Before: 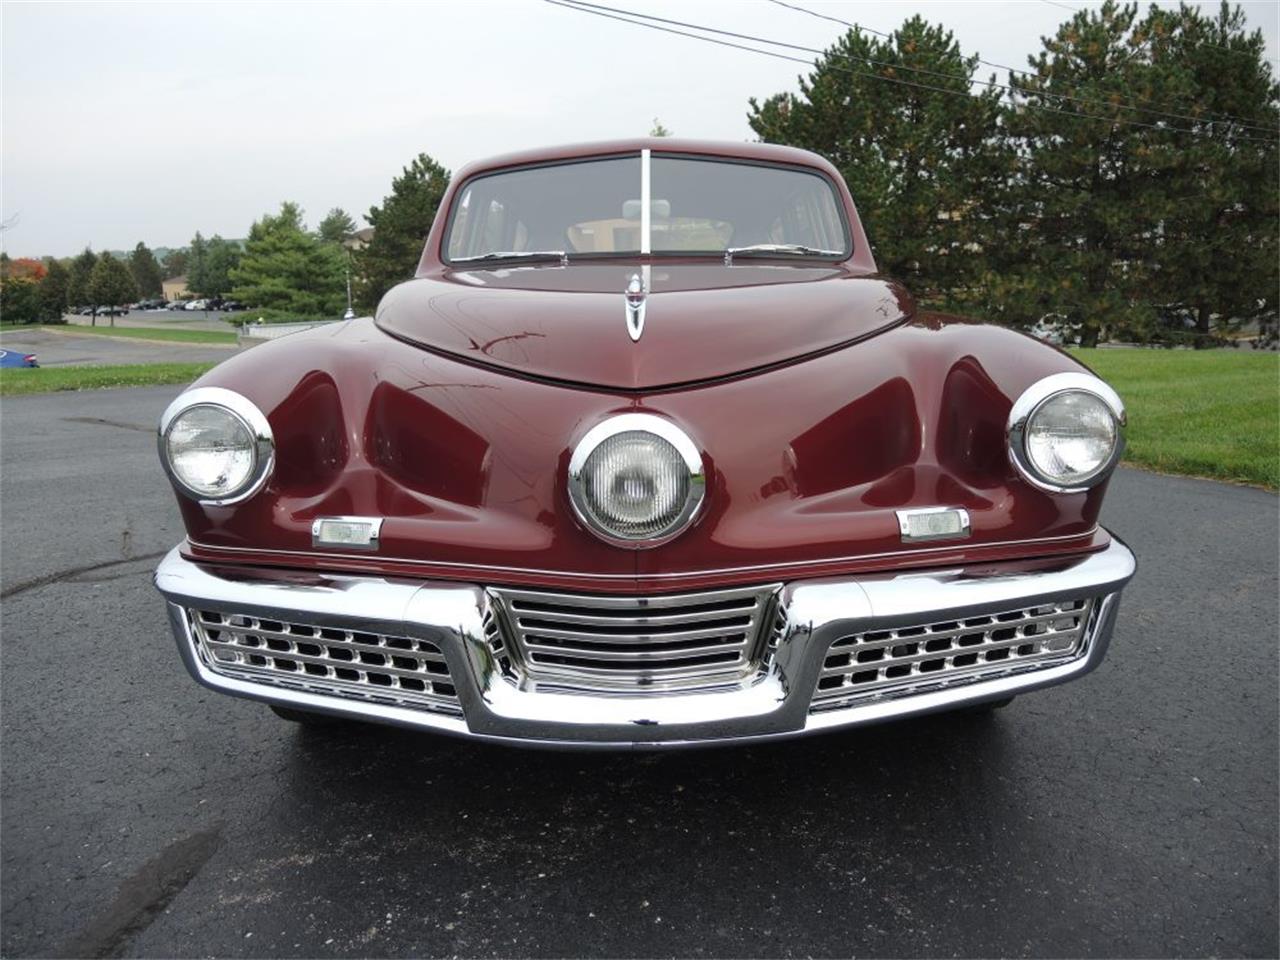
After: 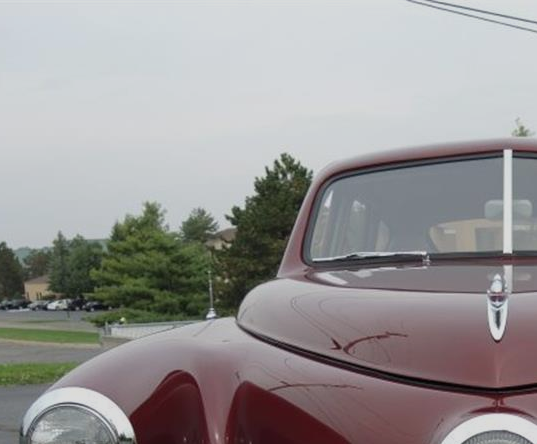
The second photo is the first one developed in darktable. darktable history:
crop and rotate: left 10.817%, top 0.062%, right 47.194%, bottom 53.626%
exposure: exposure -0.492 EV, compensate highlight preservation false
